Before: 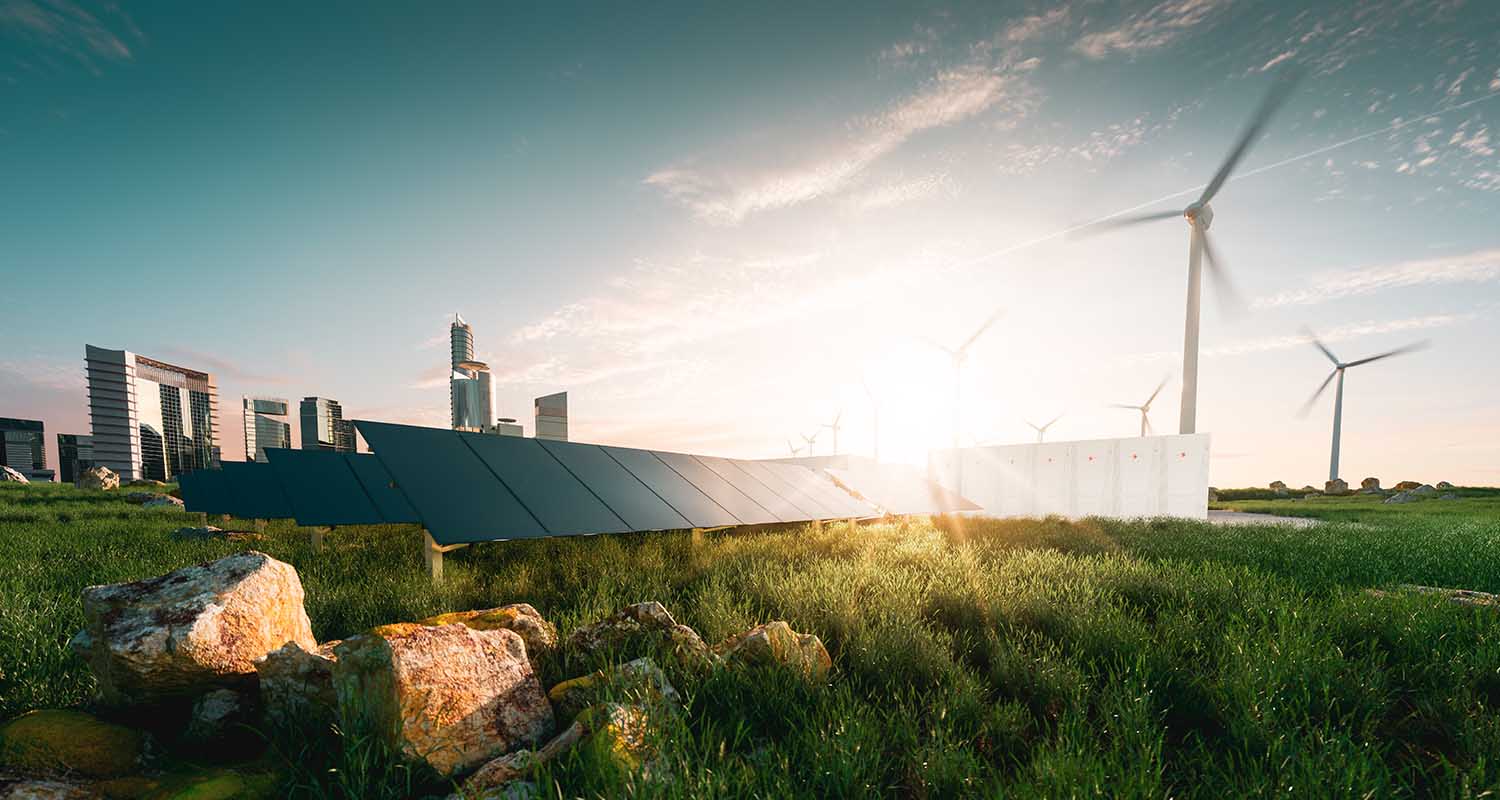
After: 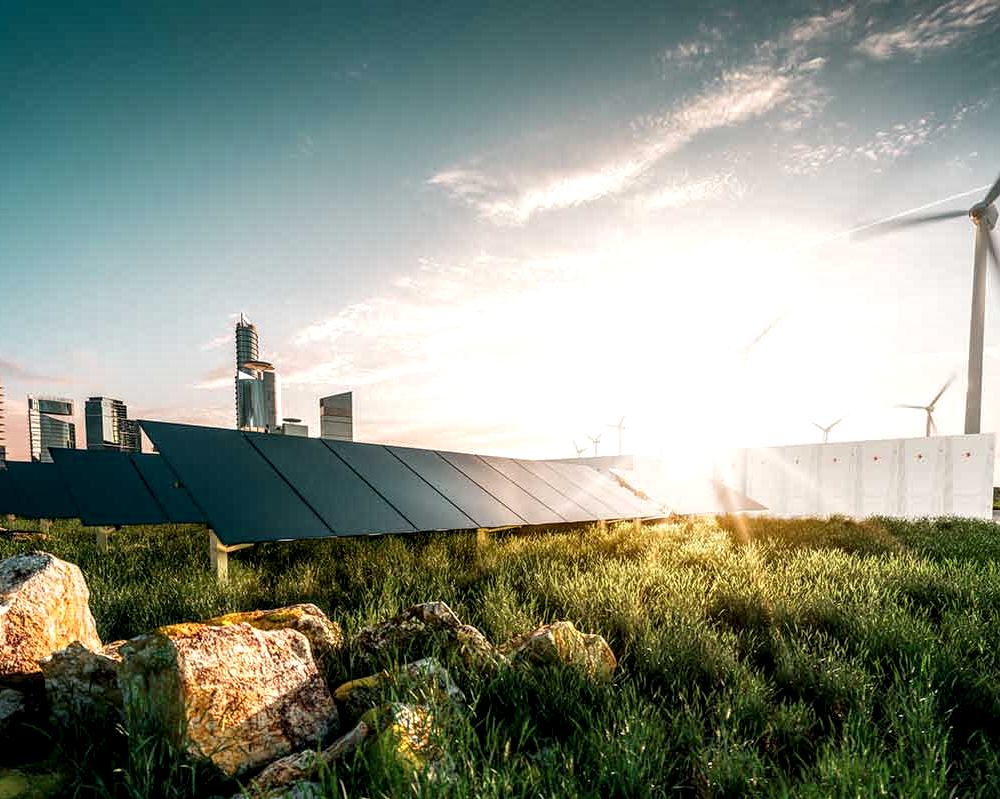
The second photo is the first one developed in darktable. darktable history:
crop and rotate: left 14.385%, right 18.931%
local contrast: highlights 18%, detail 186%
